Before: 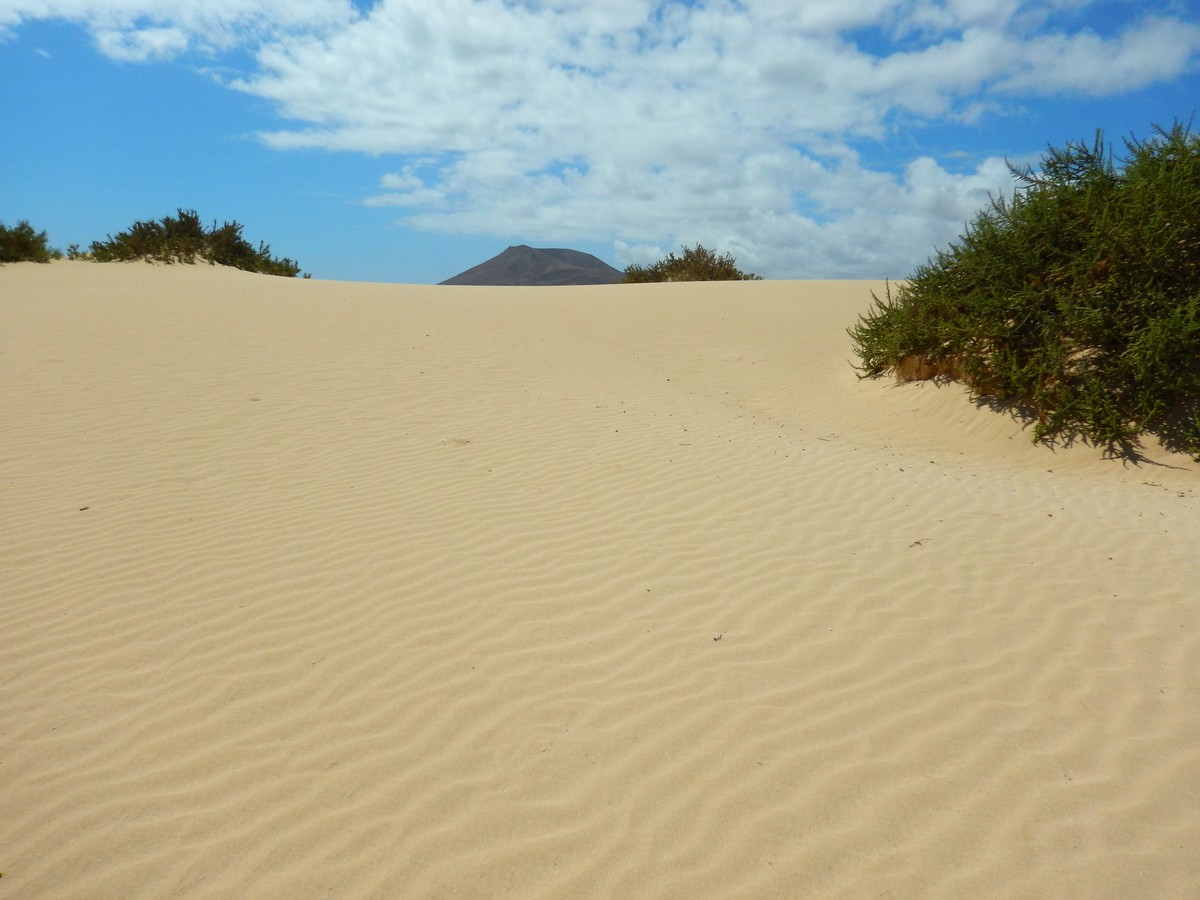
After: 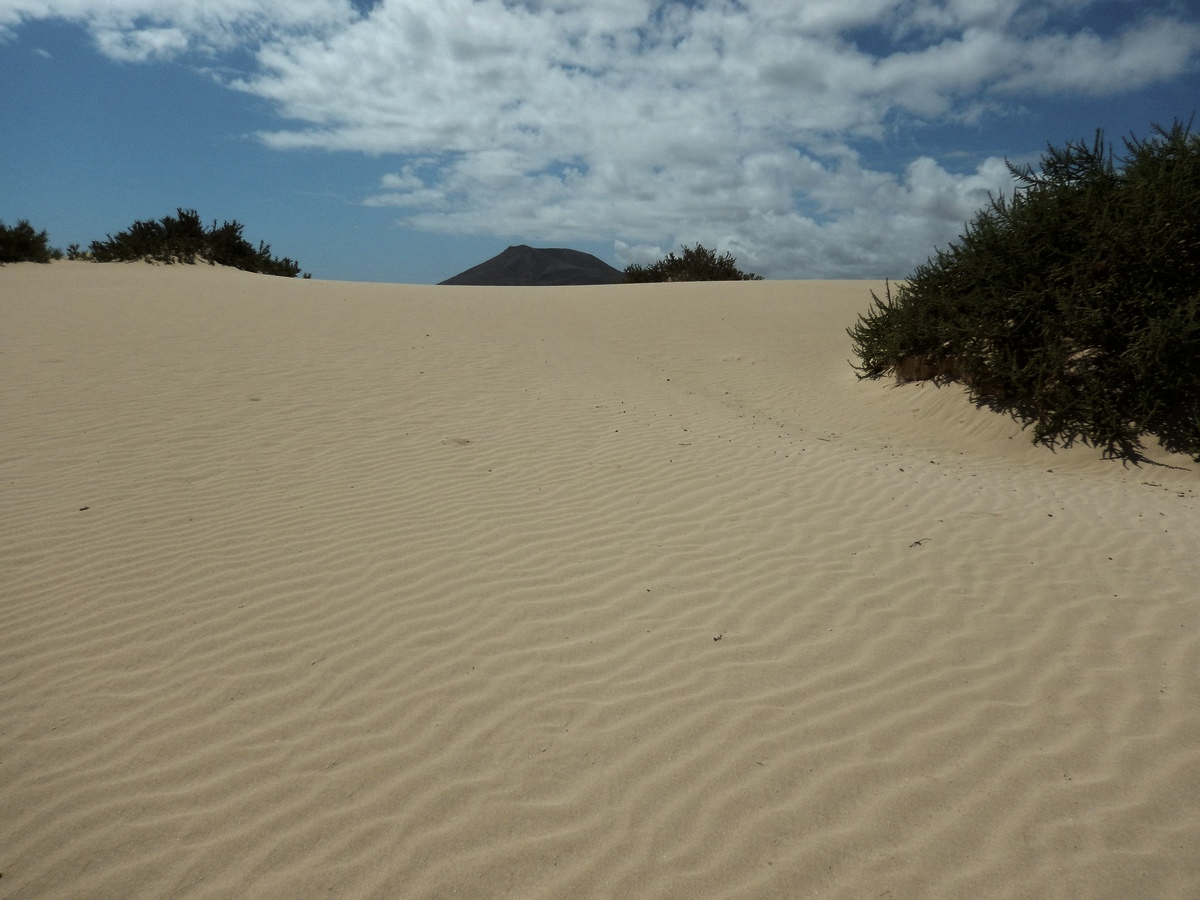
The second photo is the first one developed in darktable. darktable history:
levels: levels [0, 0.618, 1]
contrast brightness saturation: saturation -0.173
